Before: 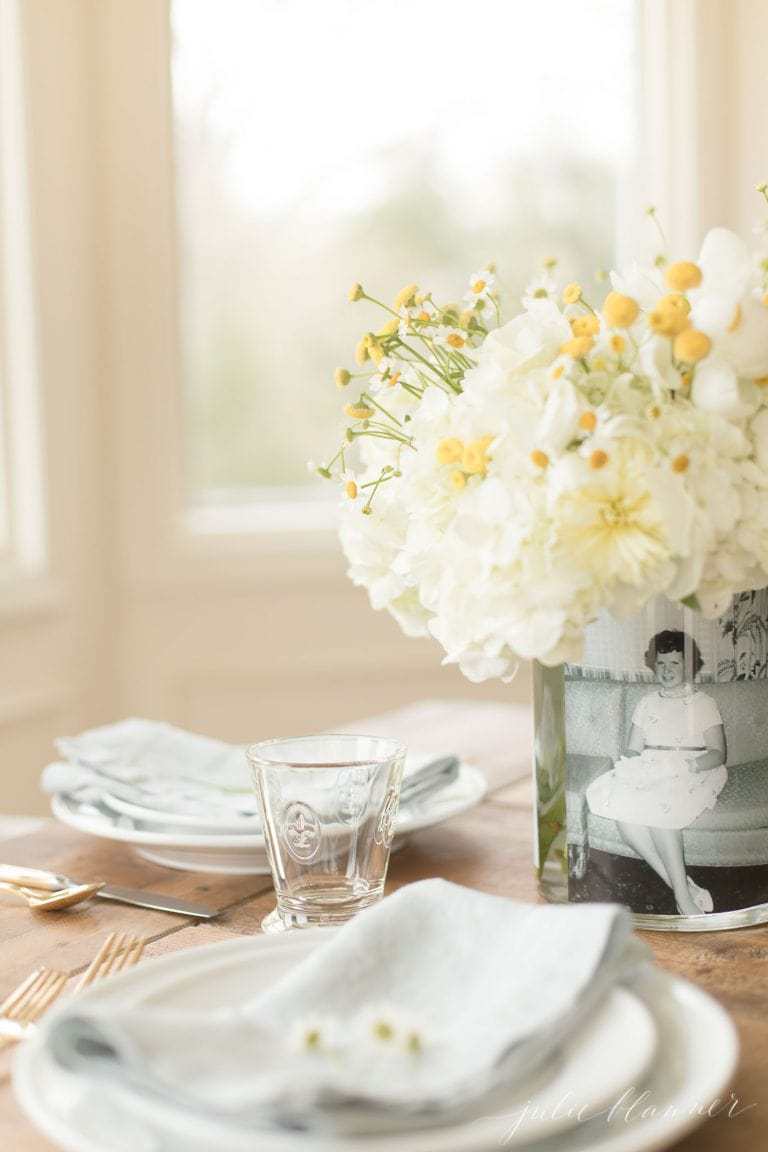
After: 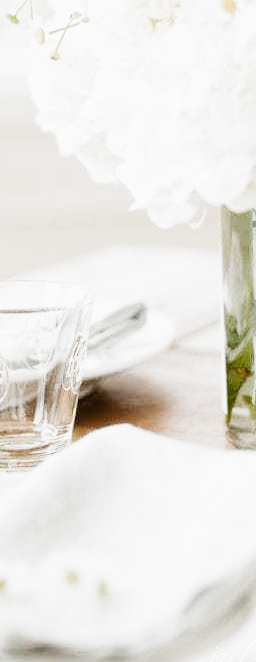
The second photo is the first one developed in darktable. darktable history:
crop: left 40.64%, top 39.474%, right 25.963%, bottom 3.03%
tone equalizer: -8 EV -1.1 EV, -7 EV -1.02 EV, -6 EV -0.904 EV, -5 EV -0.55 EV, -3 EV 0.583 EV, -2 EV 0.895 EV, -1 EV 1 EV, +0 EV 1.08 EV, edges refinement/feathering 500, mask exposure compensation -1.57 EV, preserve details no
filmic rgb: black relative exposure -5.11 EV, white relative exposure 3.98 EV, hardness 2.9, contrast 1.298, highlights saturation mix -8.61%, add noise in highlights 0.002, preserve chrominance no, color science v3 (2019), use custom middle-gray values true, contrast in highlights soft
